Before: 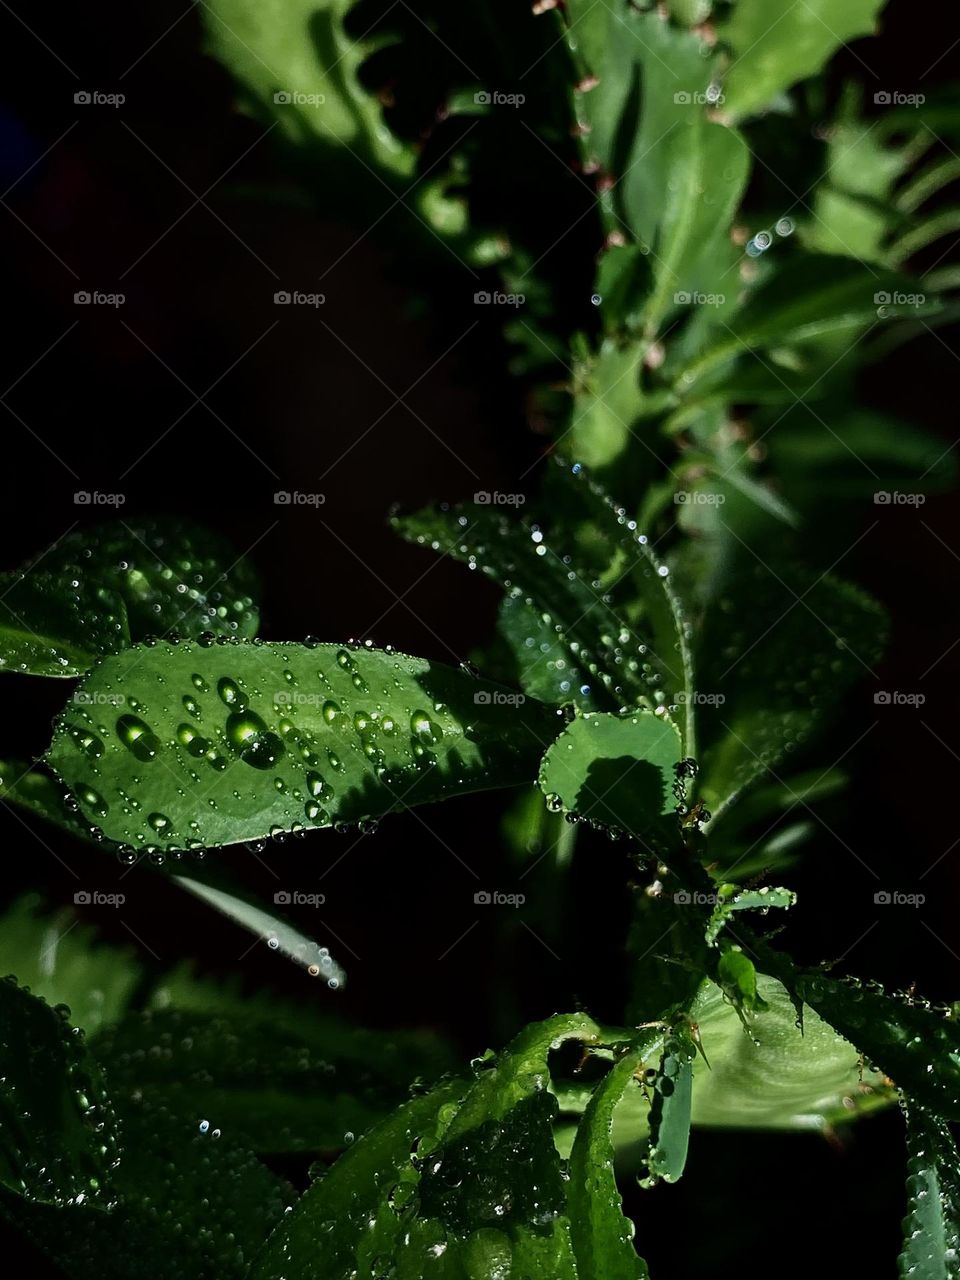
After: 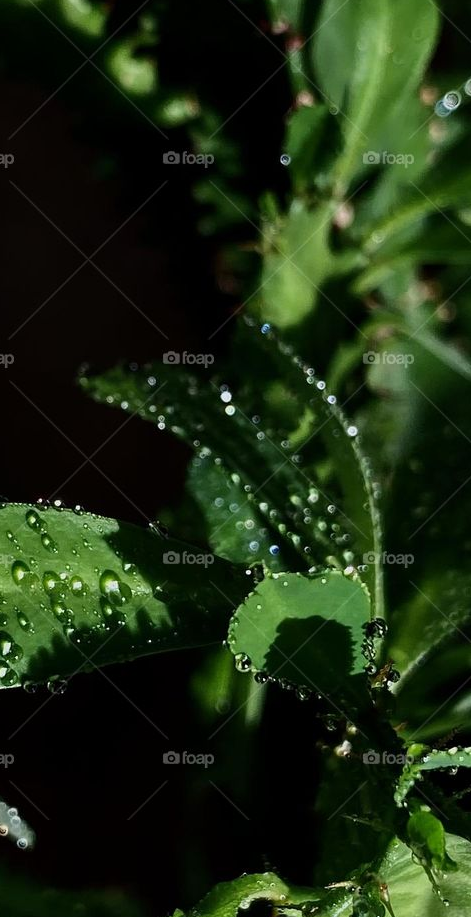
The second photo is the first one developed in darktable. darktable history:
crop: left 32.407%, top 10.959%, right 18.51%, bottom 17.352%
